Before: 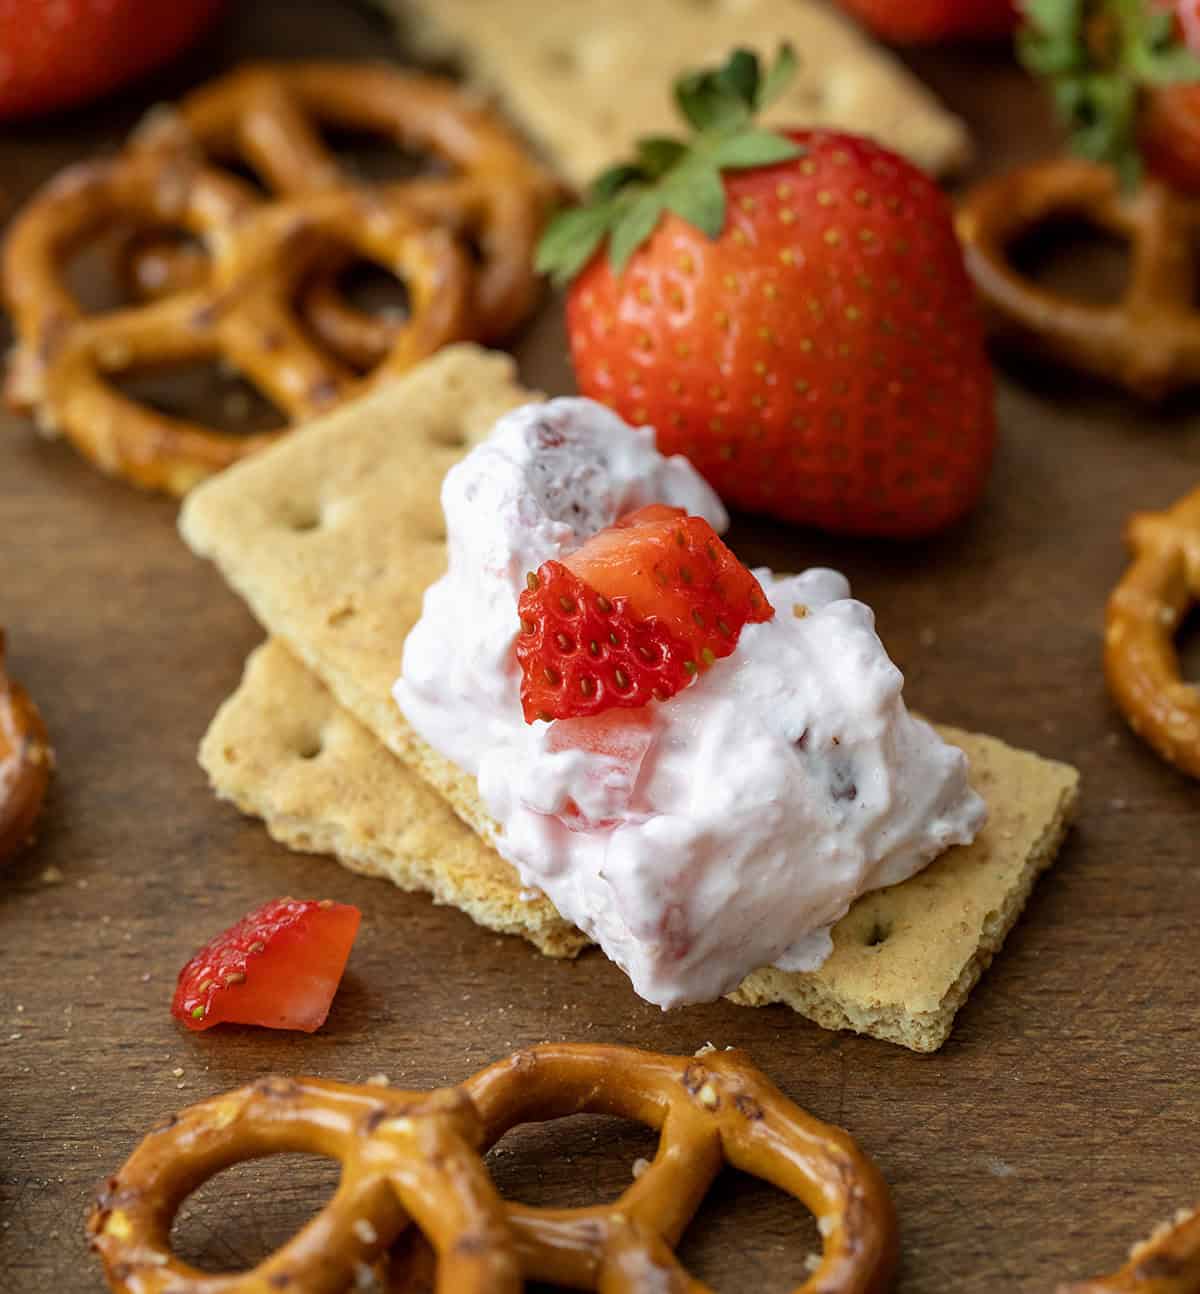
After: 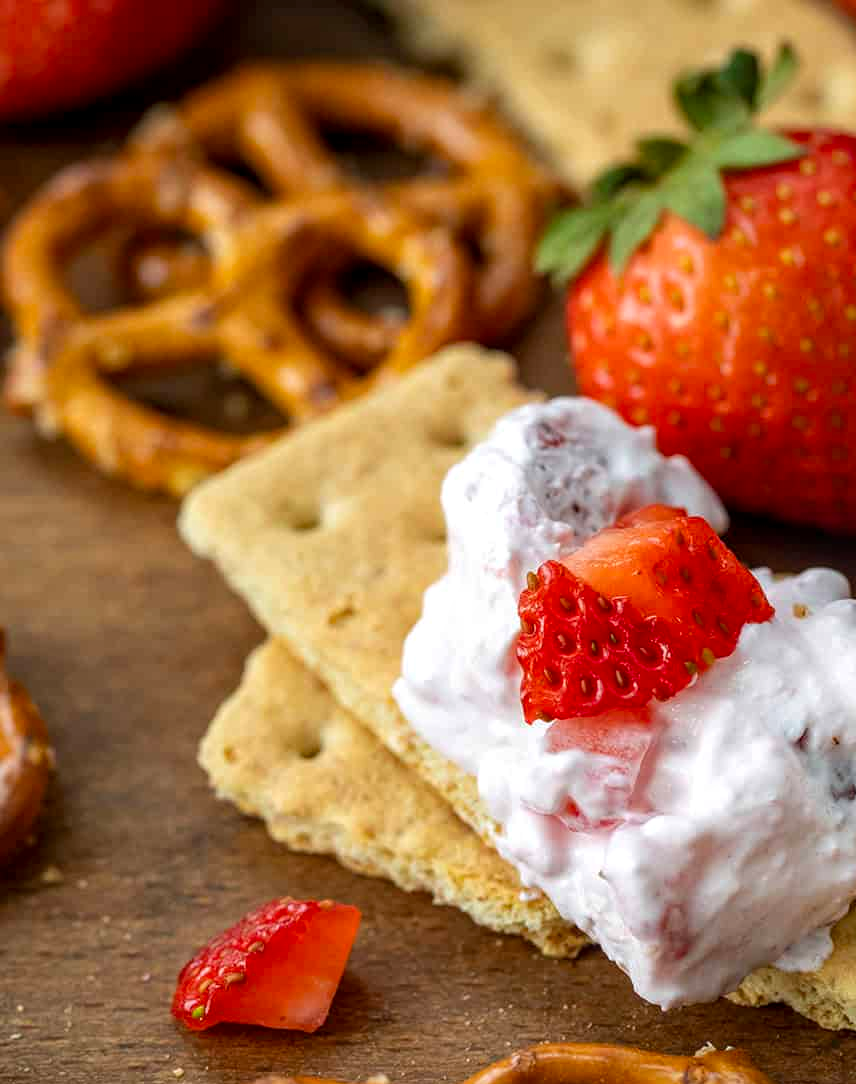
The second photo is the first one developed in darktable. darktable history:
crop: right 28.614%, bottom 16.198%
local contrast: on, module defaults
